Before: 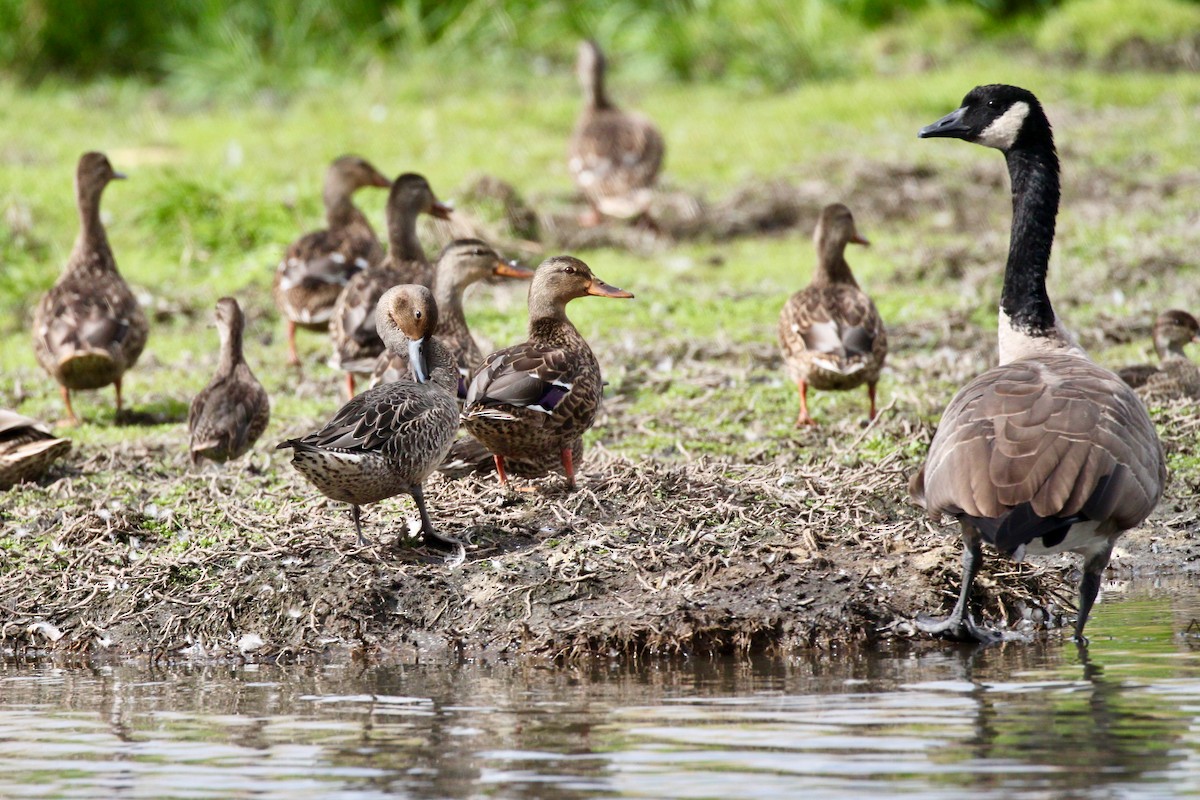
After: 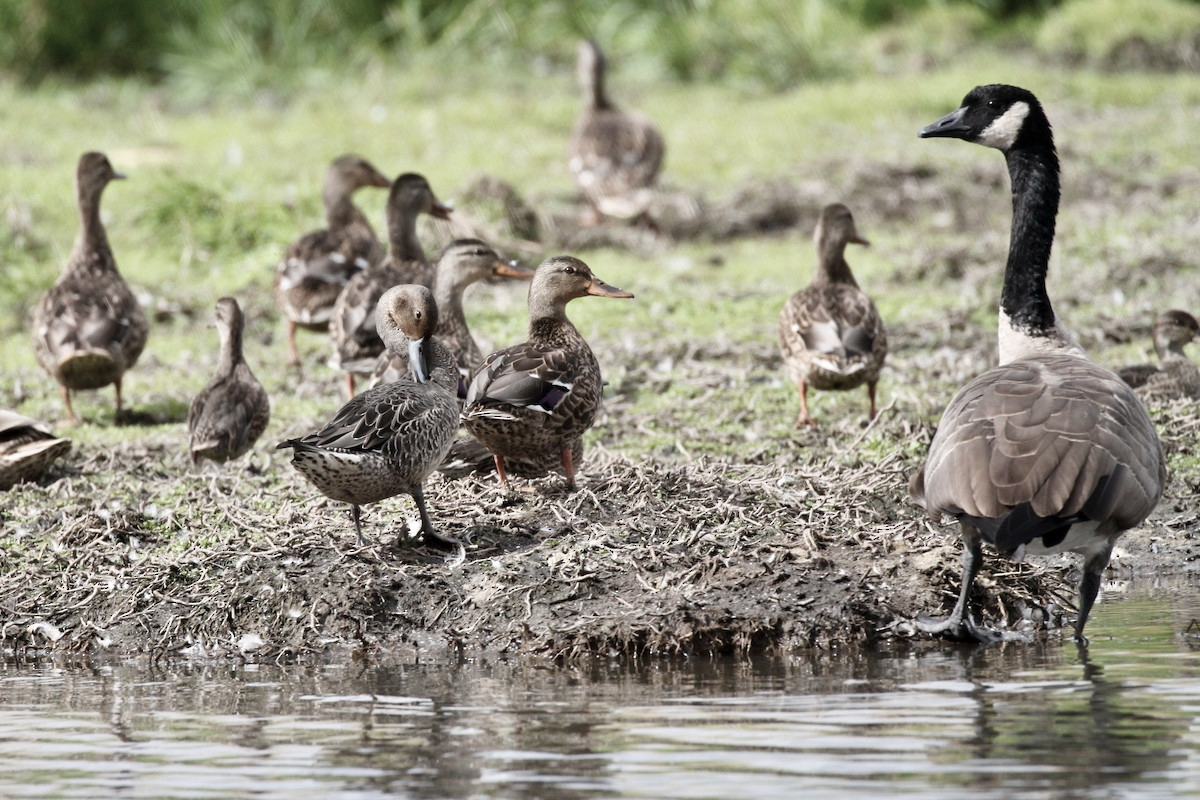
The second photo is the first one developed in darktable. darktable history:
color correction: highlights b* 0.014, saturation 0.563
